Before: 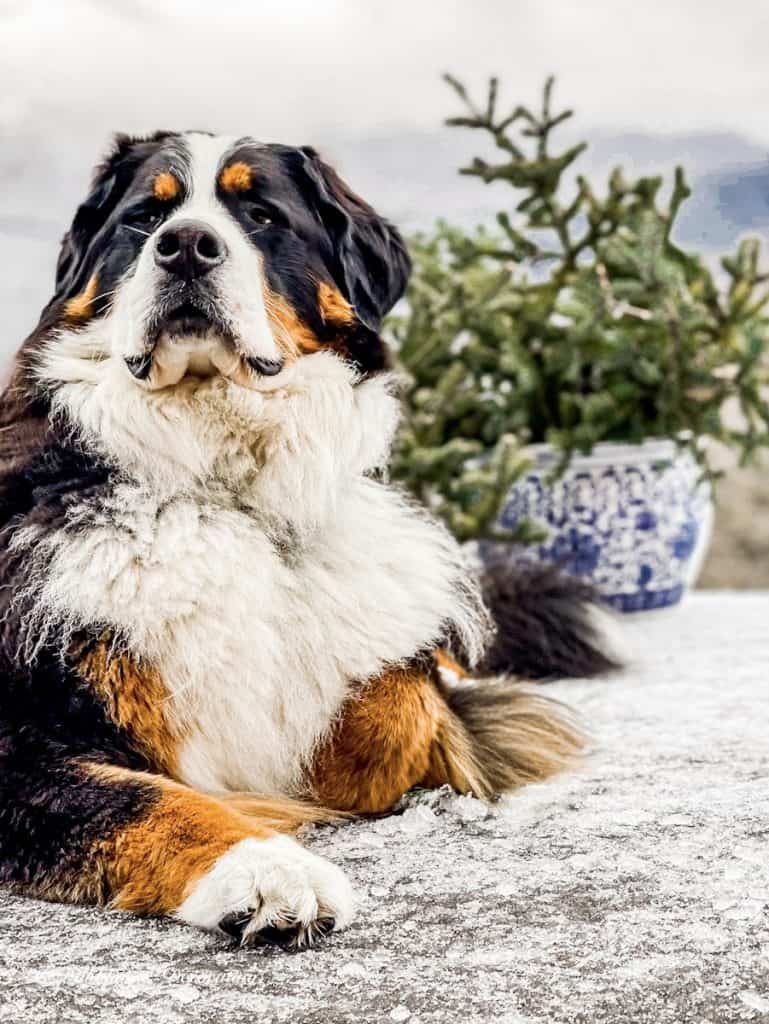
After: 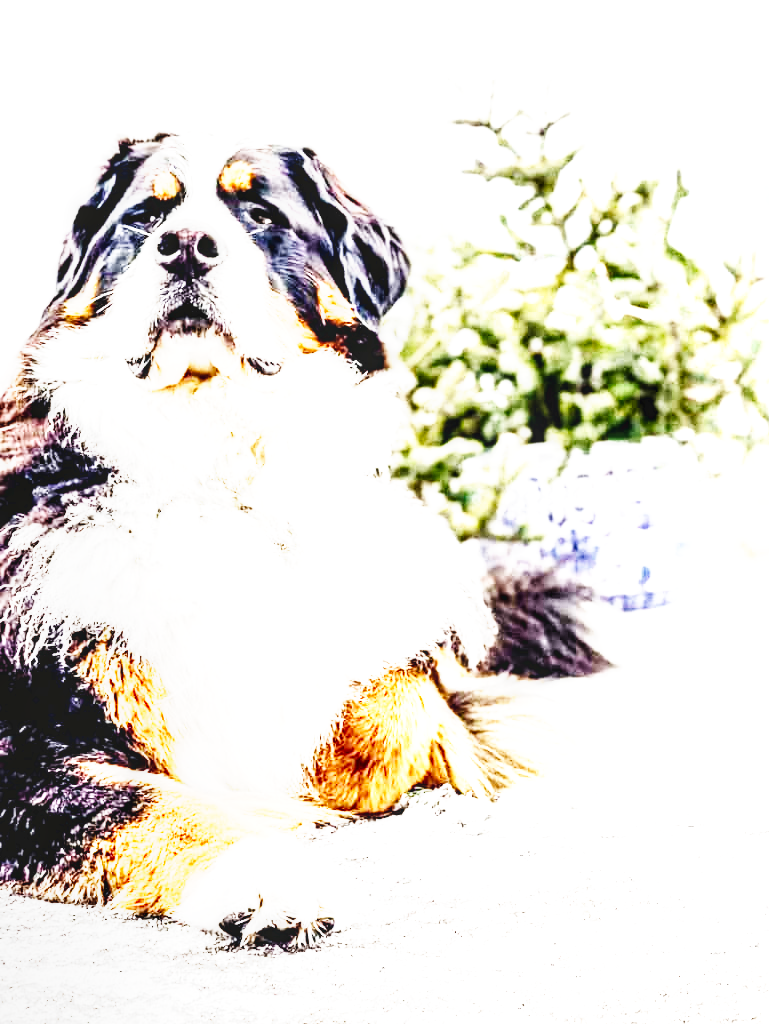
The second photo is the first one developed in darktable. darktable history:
local contrast: on, module defaults
tone equalizer: -8 EV -0.75 EV, -7 EV -0.7 EV, -6 EV -0.6 EV, -5 EV -0.4 EV, -3 EV 0.4 EV, -2 EV 0.6 EV, -1 EV 0.7 EV, +0 EV 0.75 EV, edges refinement/feathering 500, mask exposure compensation -1.57 EV, preserve details no
base curve: curves: ch0 [(0, 0.003) (0.001, 0.002) (0.006, 0.004) (0.02, 0.022) (0.048, 0.086) (0.094, 0.234) (0.162, 0.431) (0.258, 0.629) (0.385, 0.8) (0.548, 0.918) (0.751, 0.988) (1, 1)], preserve colors none
exposure: black level correction 0.001, exposure 1.822 EV, compensate exposure bias true, compensate highlight preservation false
